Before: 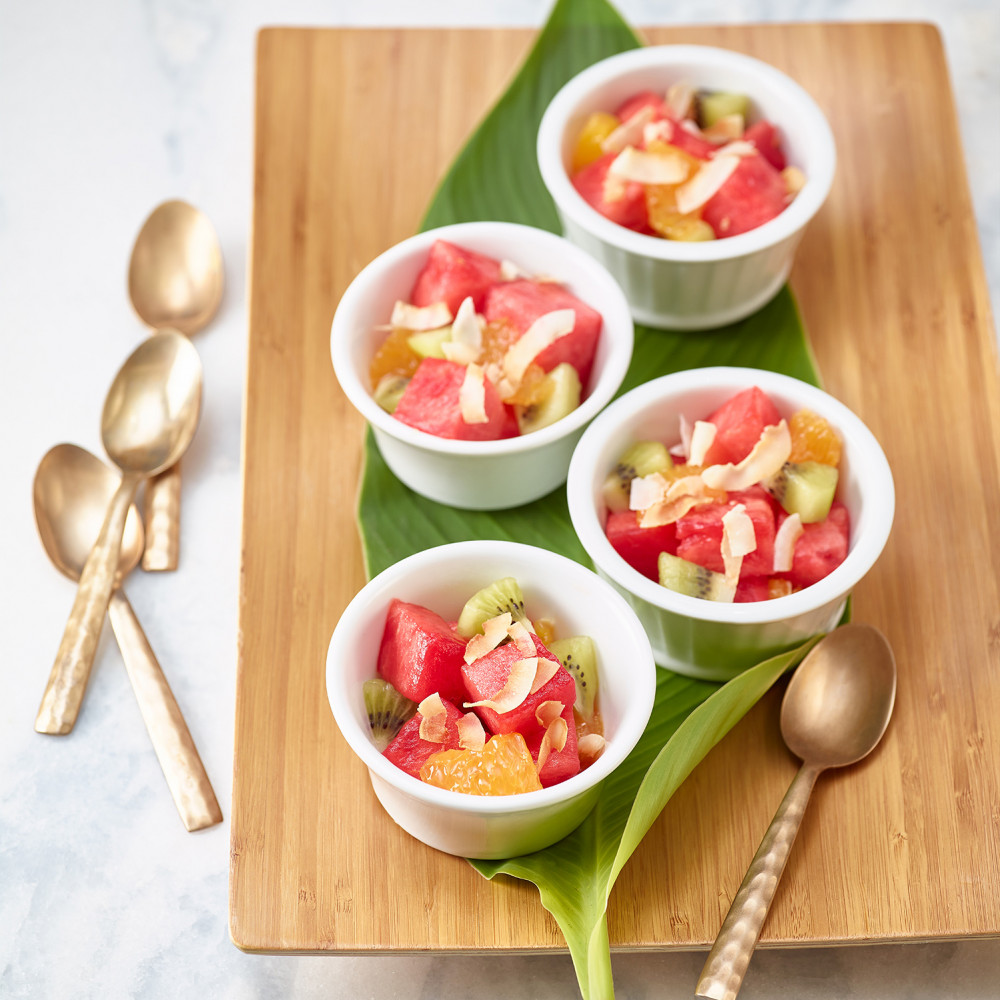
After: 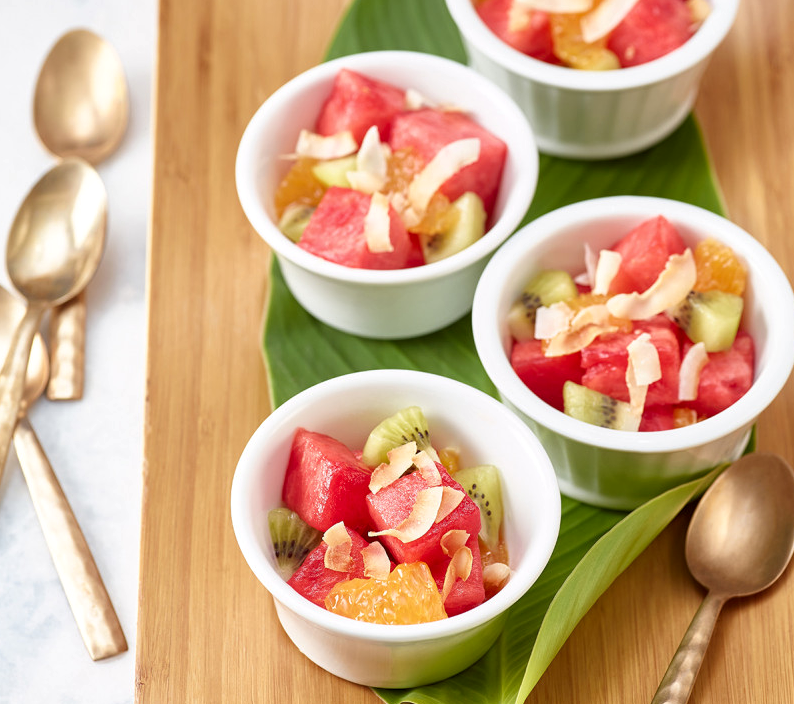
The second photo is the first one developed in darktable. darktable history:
crop: left 9.517%, top 17.175%, right 11.041%, bottom 12.403%
local contrast: highlights 104%, shadows 102%, detail 119%, midtone range 0.2
